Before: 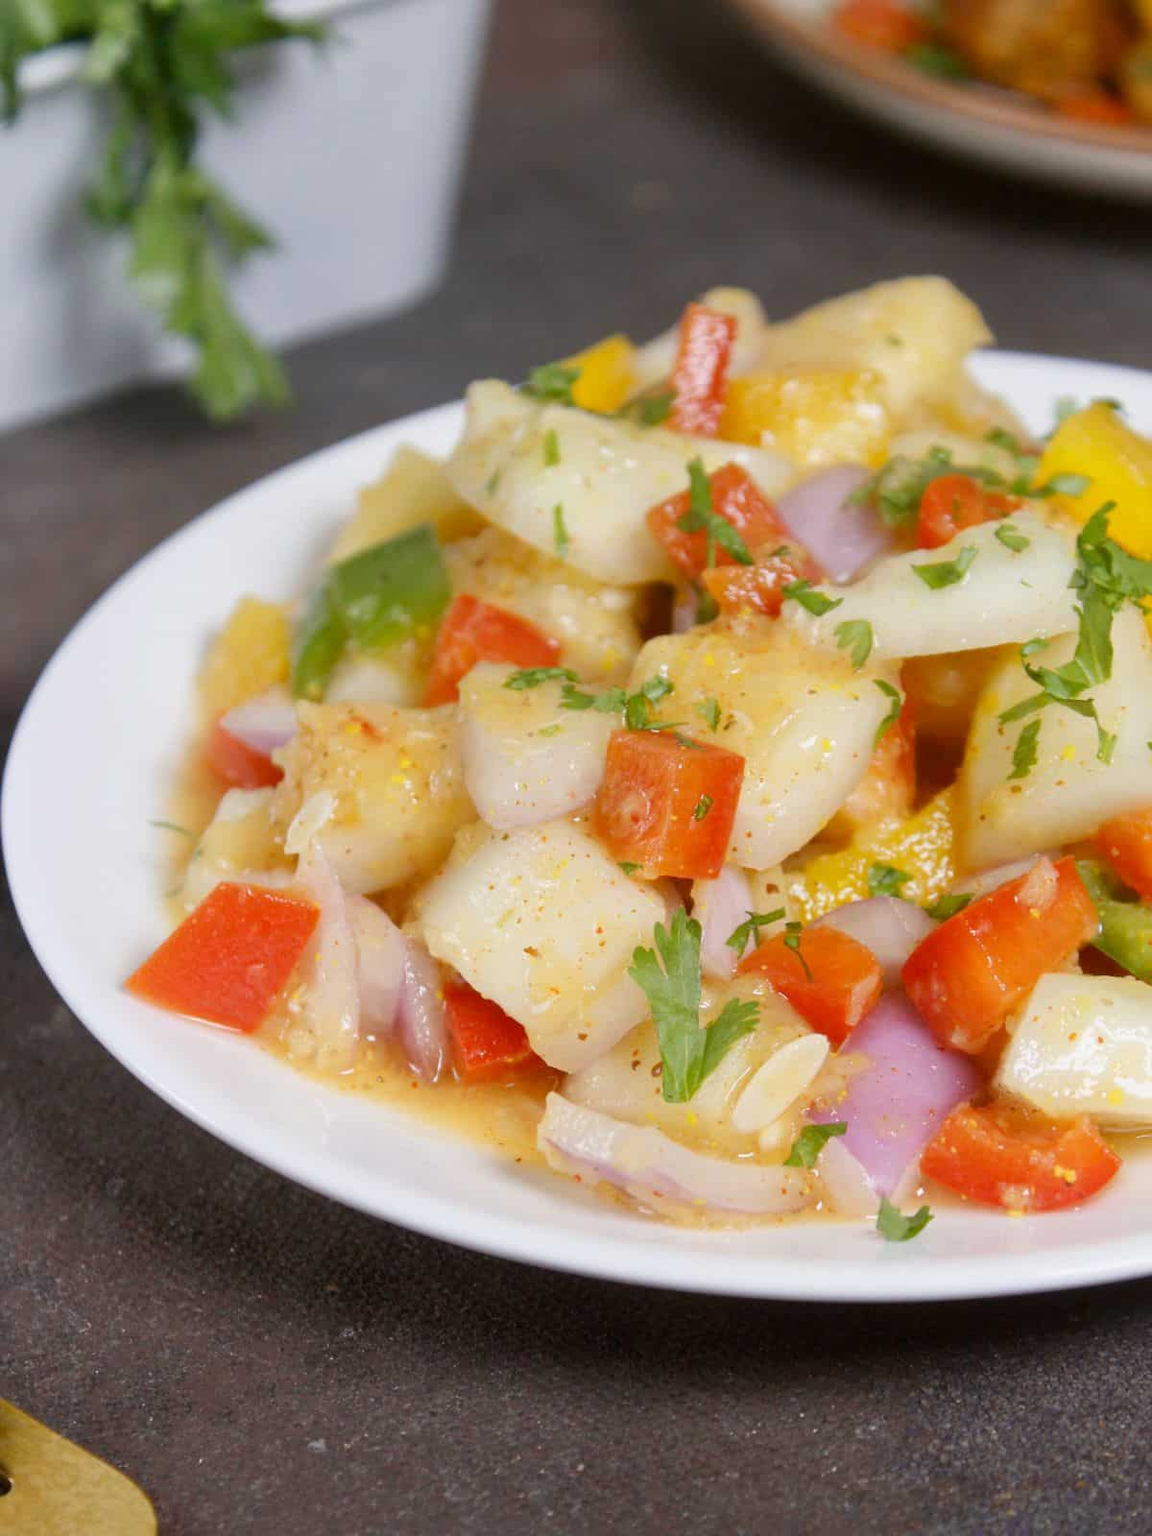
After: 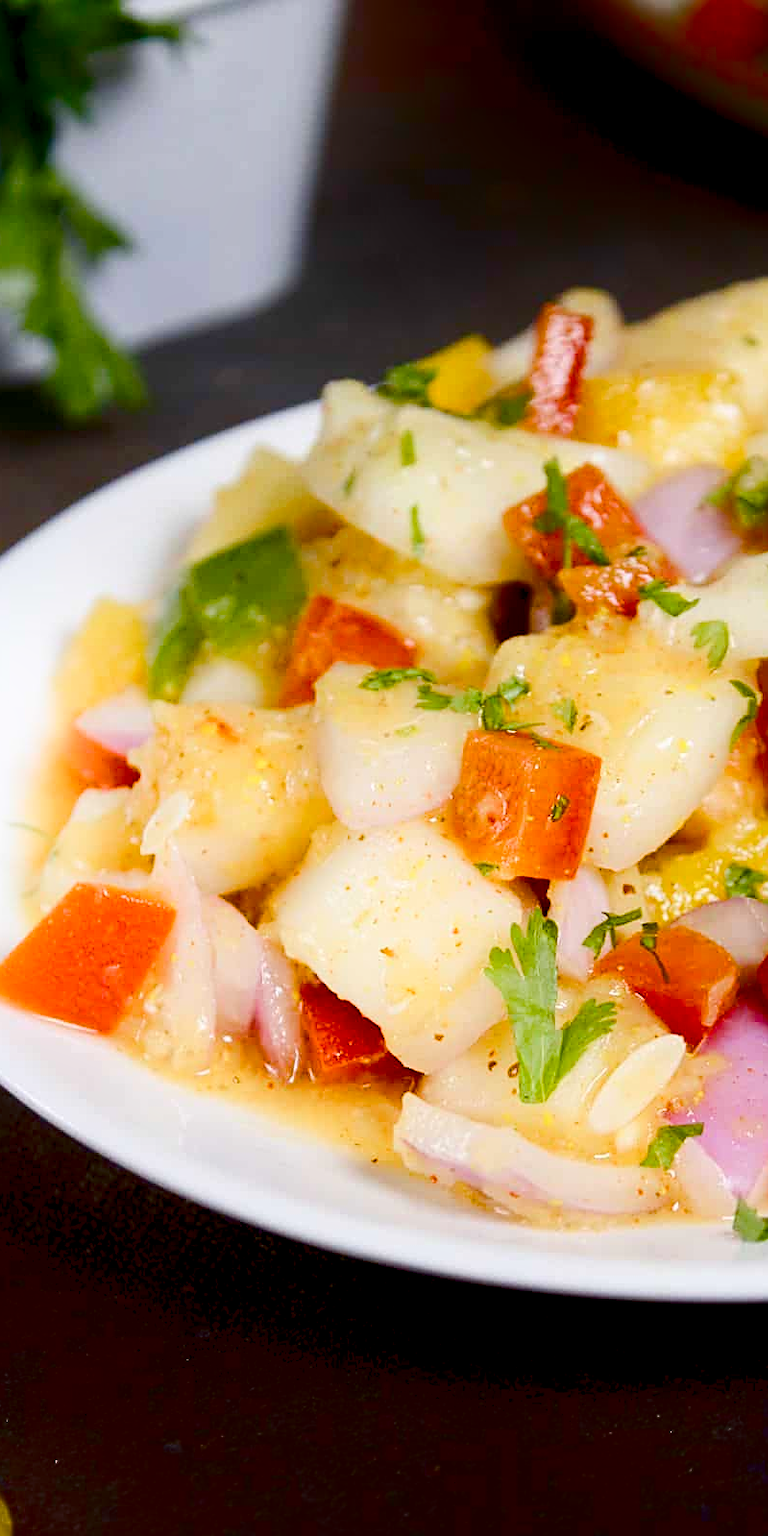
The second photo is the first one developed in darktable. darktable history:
exposure: black level correction 0.014, compensate highlight preservation false
shadows and highlights: shadows -89.83, highlights 88.35, soften with gaussian
contrast brightness saturation: contrast 0.197, brightness -0.105, saturation 0.095
crop and rotate: left 12.567%, right 20.76%
sharpen: on, module defaults
tone equalizer: edges refinement/feathering 500, mask exposure compensation -1.57 EV, preserve details no
local contrast: mode bilateral grid, contrast 14, coarseness 36, detail 104%, midtone range 0.2
color balance rgb: global offset › luminance -0.385%, perceptual saturation grading › global saturation -0.069%, perceptual saturation grading › highlights -16.944%, perceptual saturation grading › mid-tones 32.511%, perceptual saturation grading › shadows 50.552%, global vibrance 20%
